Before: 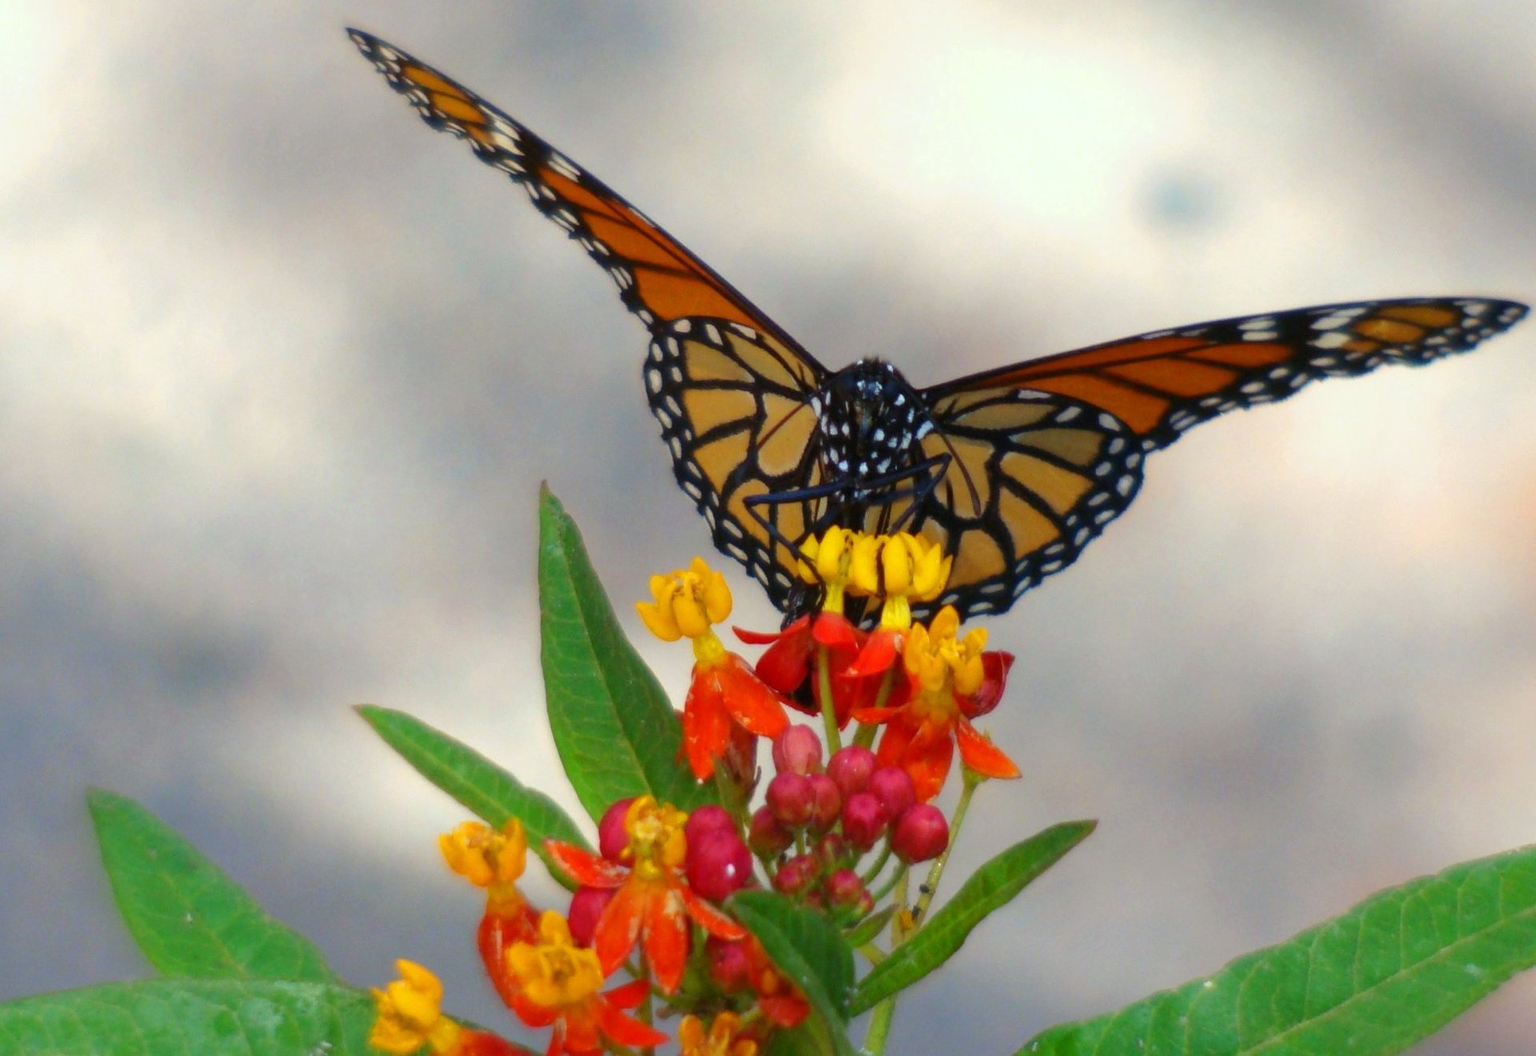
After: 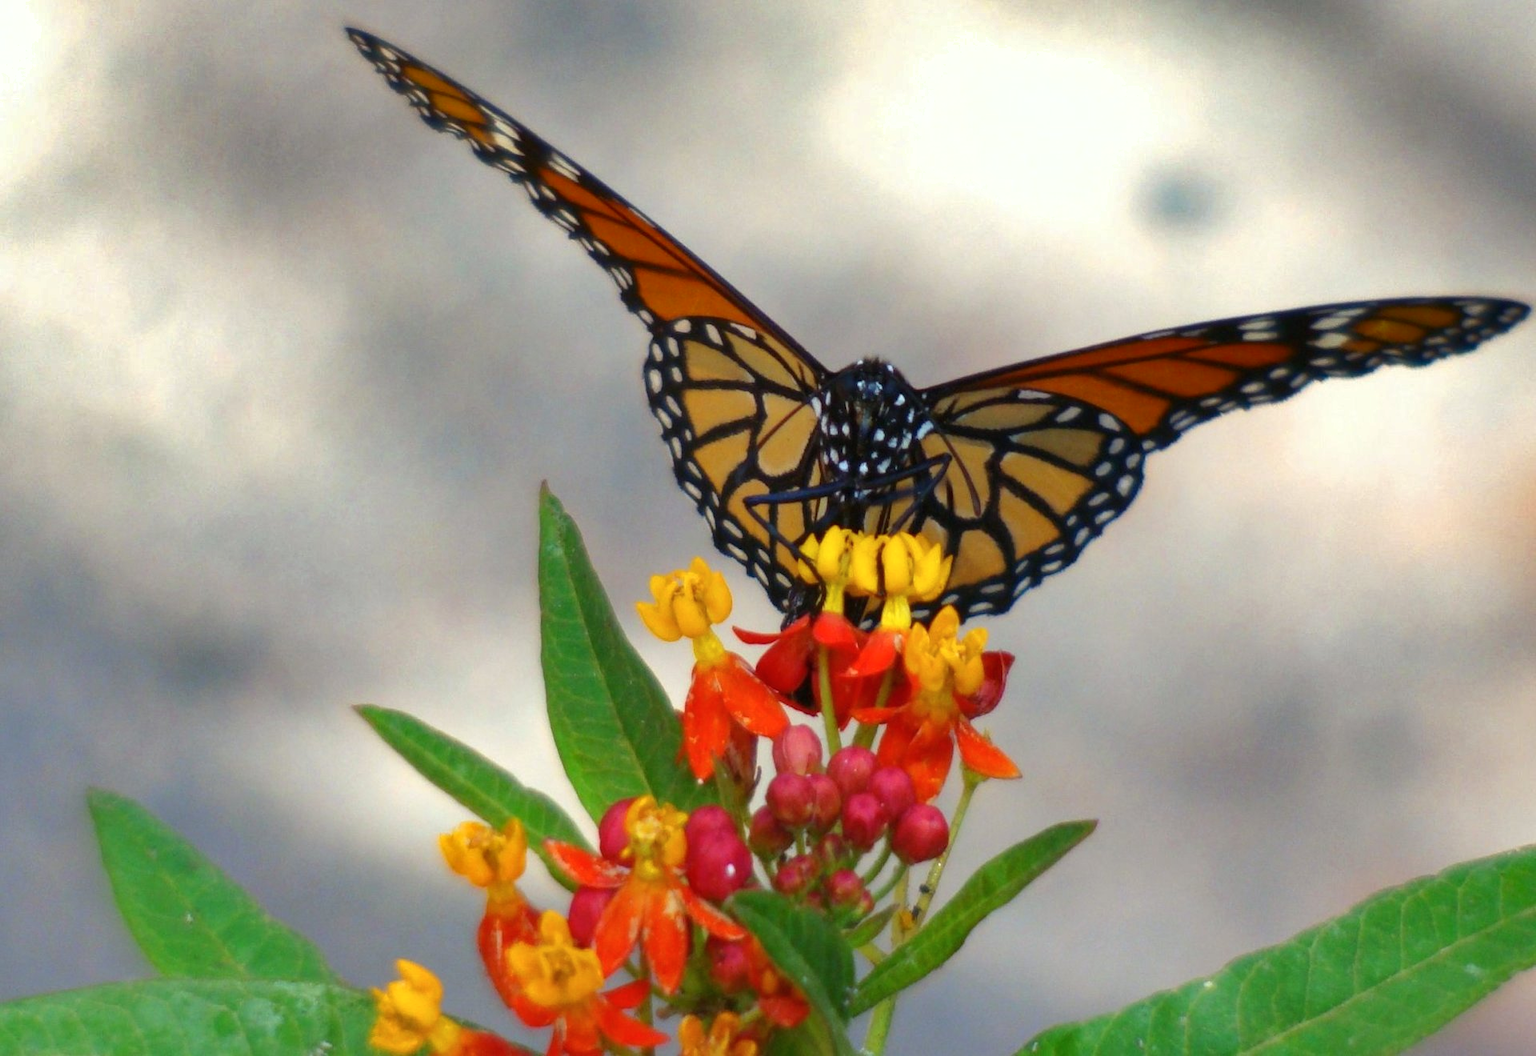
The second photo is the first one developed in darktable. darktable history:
shadows and highlights: radius 172.92, shadows 27.26, white point adjustment 3.11, highlights -67.9, soften with gaussian
